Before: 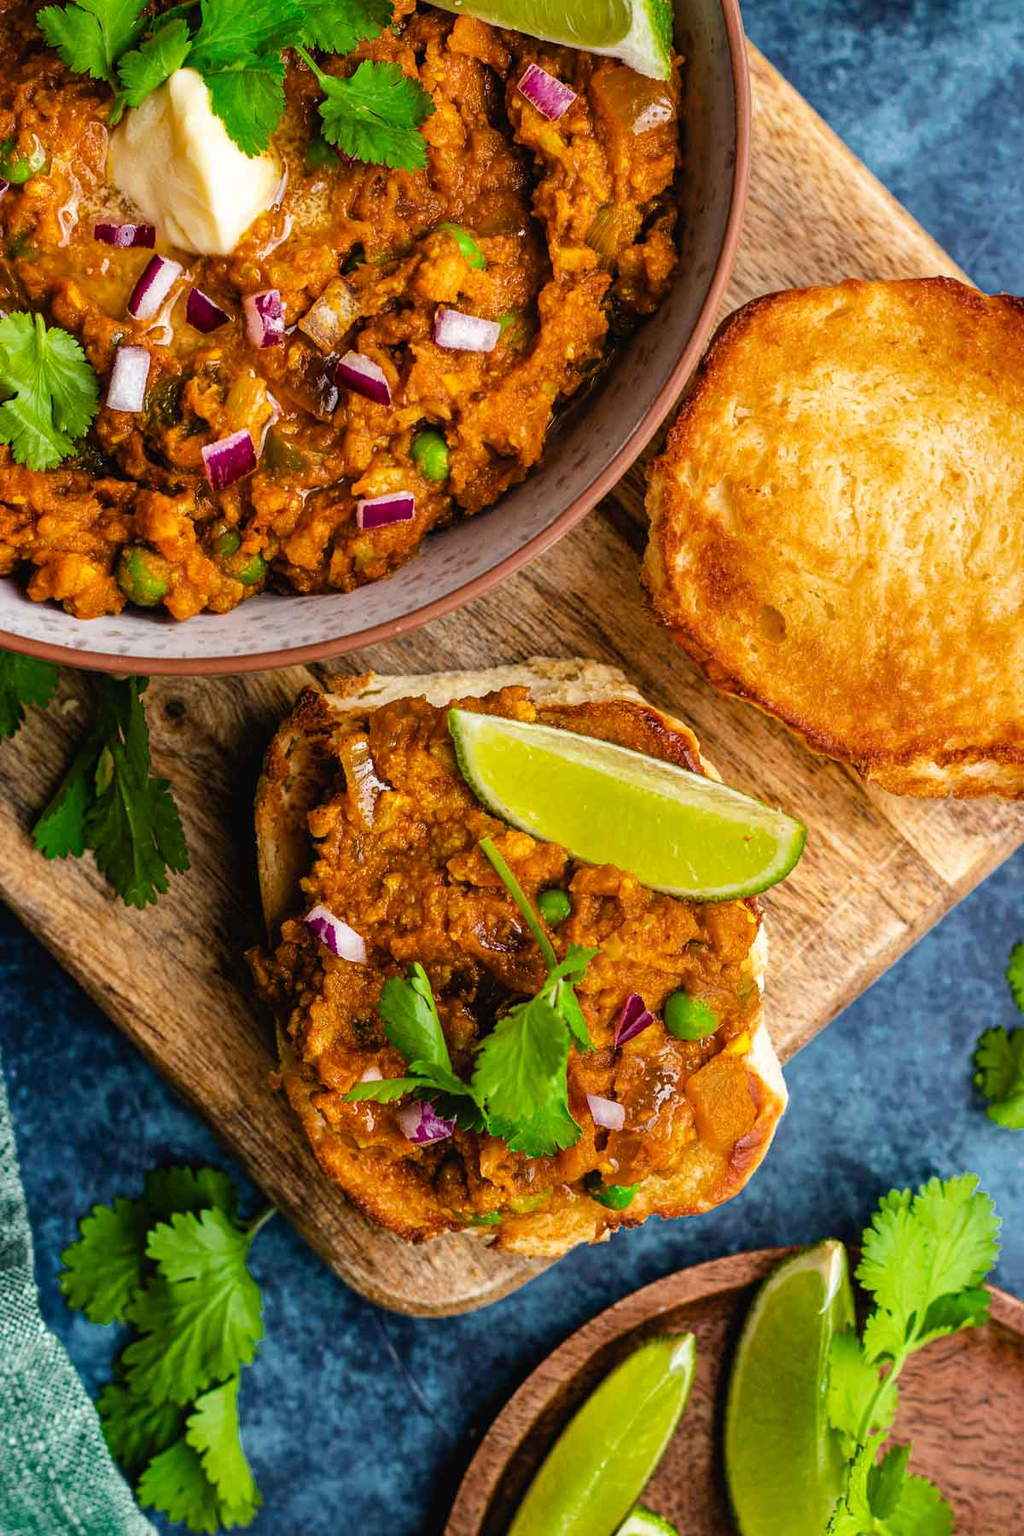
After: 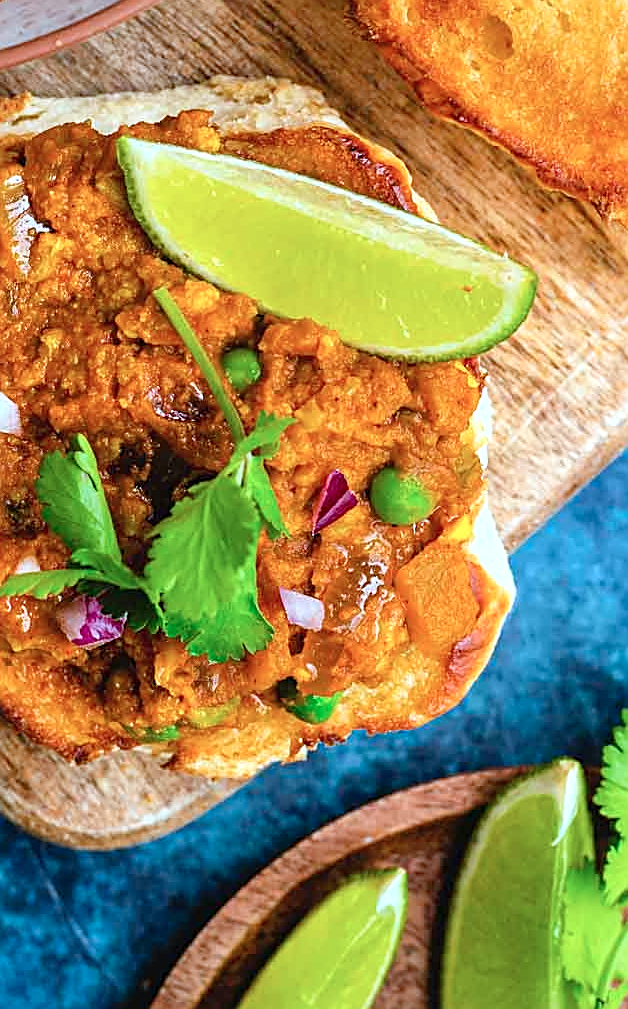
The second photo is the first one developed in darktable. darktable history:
crop: left 34.017%, top 38.586%, right 13.58%, bottom 5.345%
color correction: highlights a* -9.56, highlights b* -21.03
tone curve: color space Lab, independent channels, preserve colors none
levels: levels [0, 0.435, 0.917]
sharpen: on, module defaults
